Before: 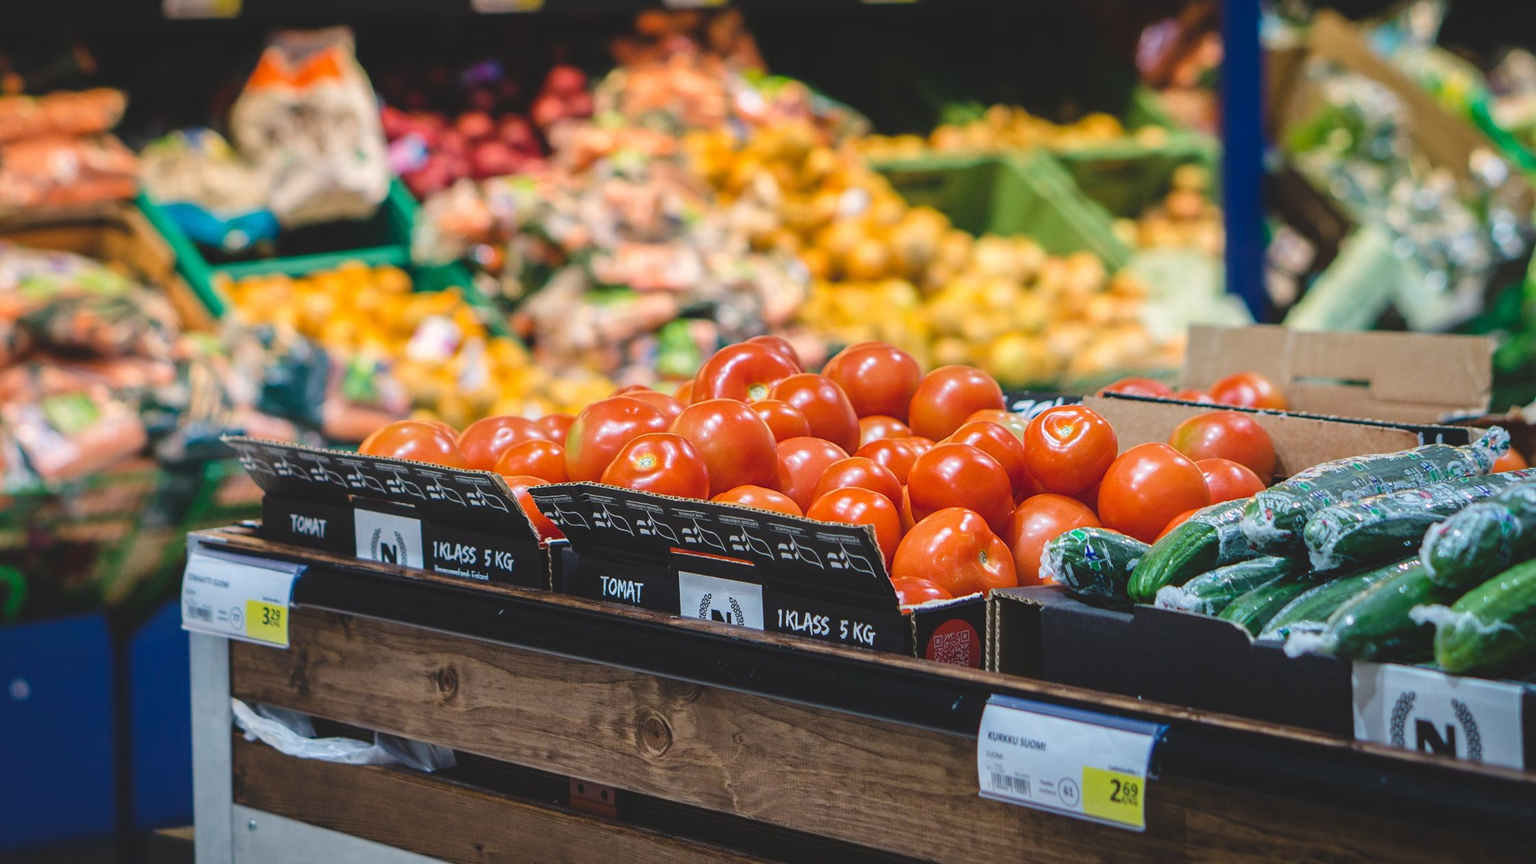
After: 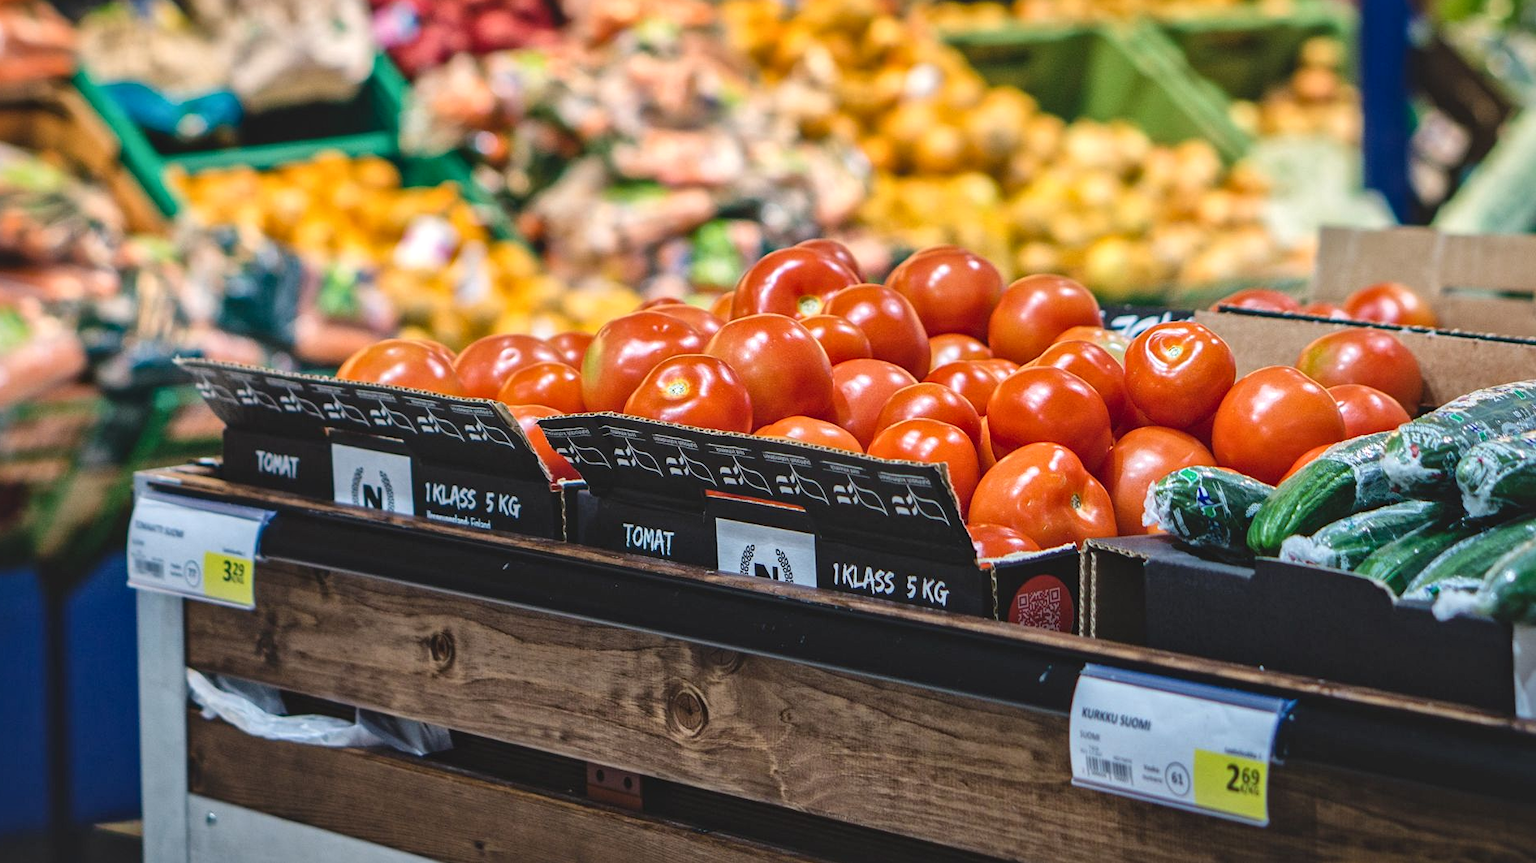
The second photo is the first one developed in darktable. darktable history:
crop and rotate: left 4.842%, top 15.51%, right 10.668%
local contrast: mode bilateral grid, contrast 20, coarseness 20, detail 150%, midtone range 0.2
